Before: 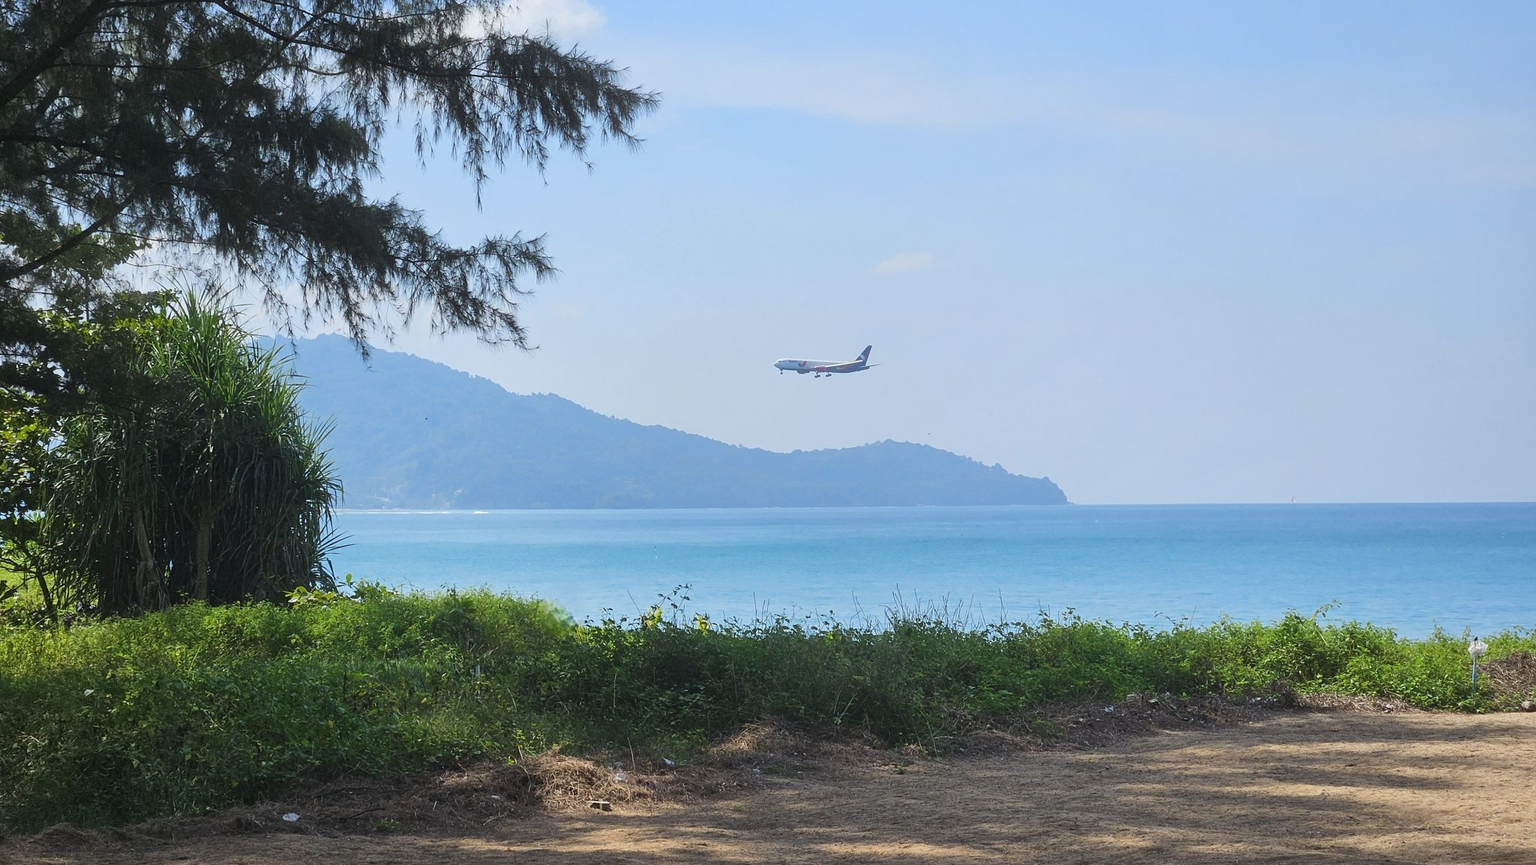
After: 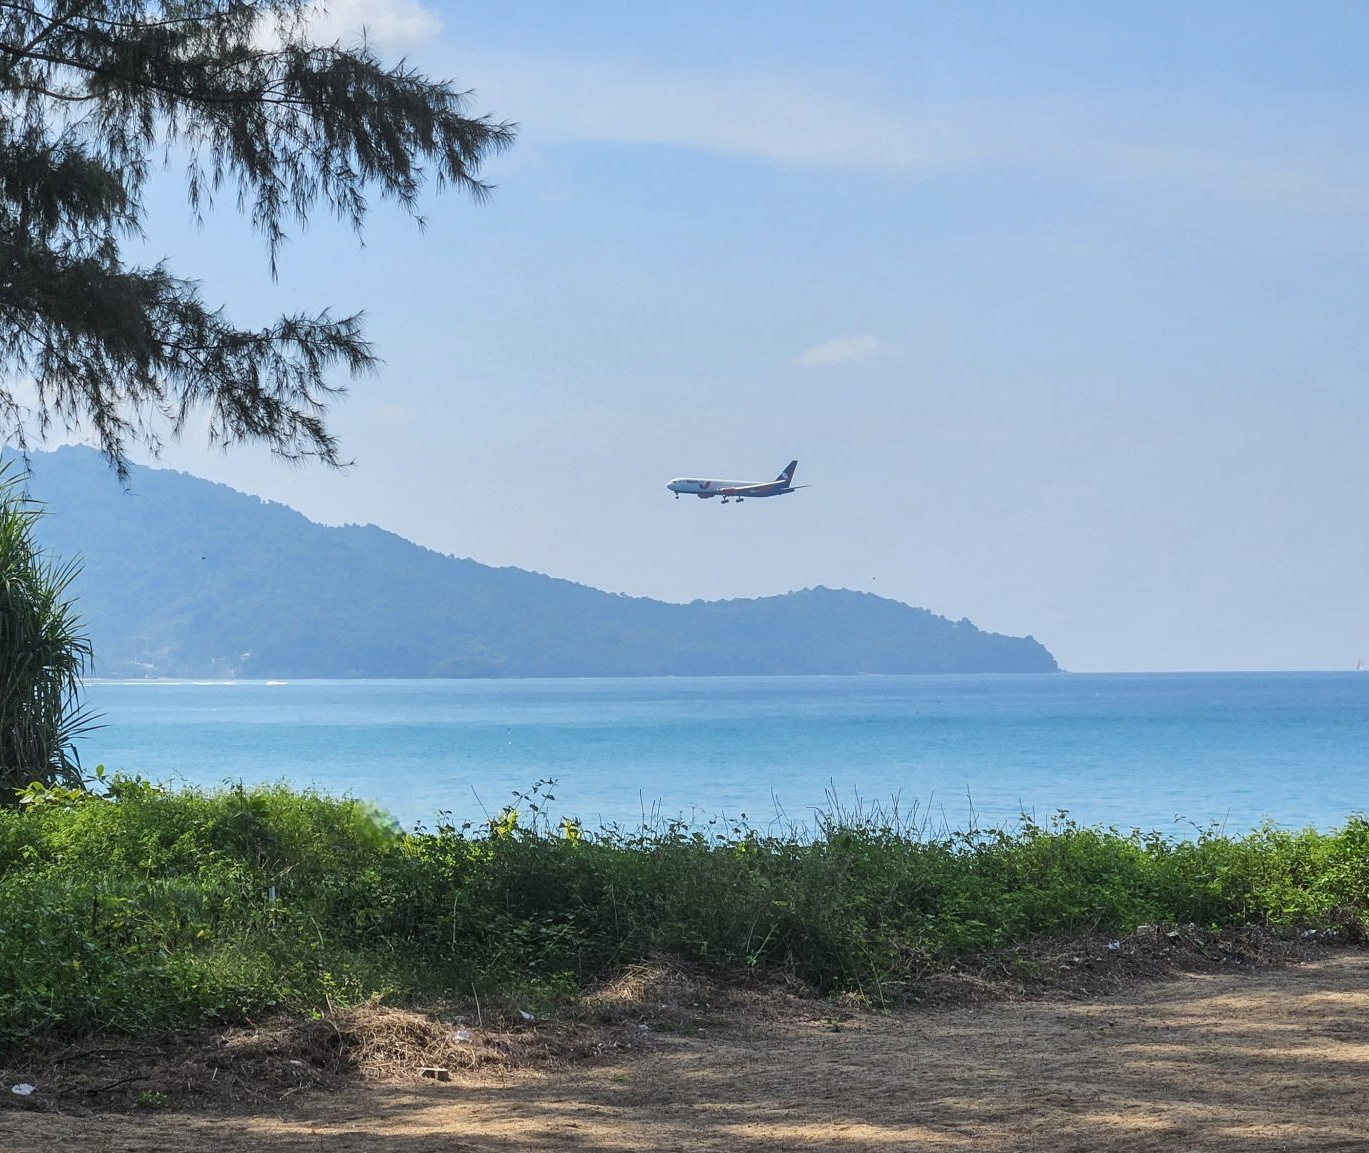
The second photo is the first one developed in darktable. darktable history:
exposure: black level correction 0.002, compensate exposure bias true, compensate highlight preservation false
crop and rotate: left 17.835%, right 15.312%
shadows and highlights: shadows 34.38, highlights -35.17, soften with gaussian
local contrast: on, module defaults
